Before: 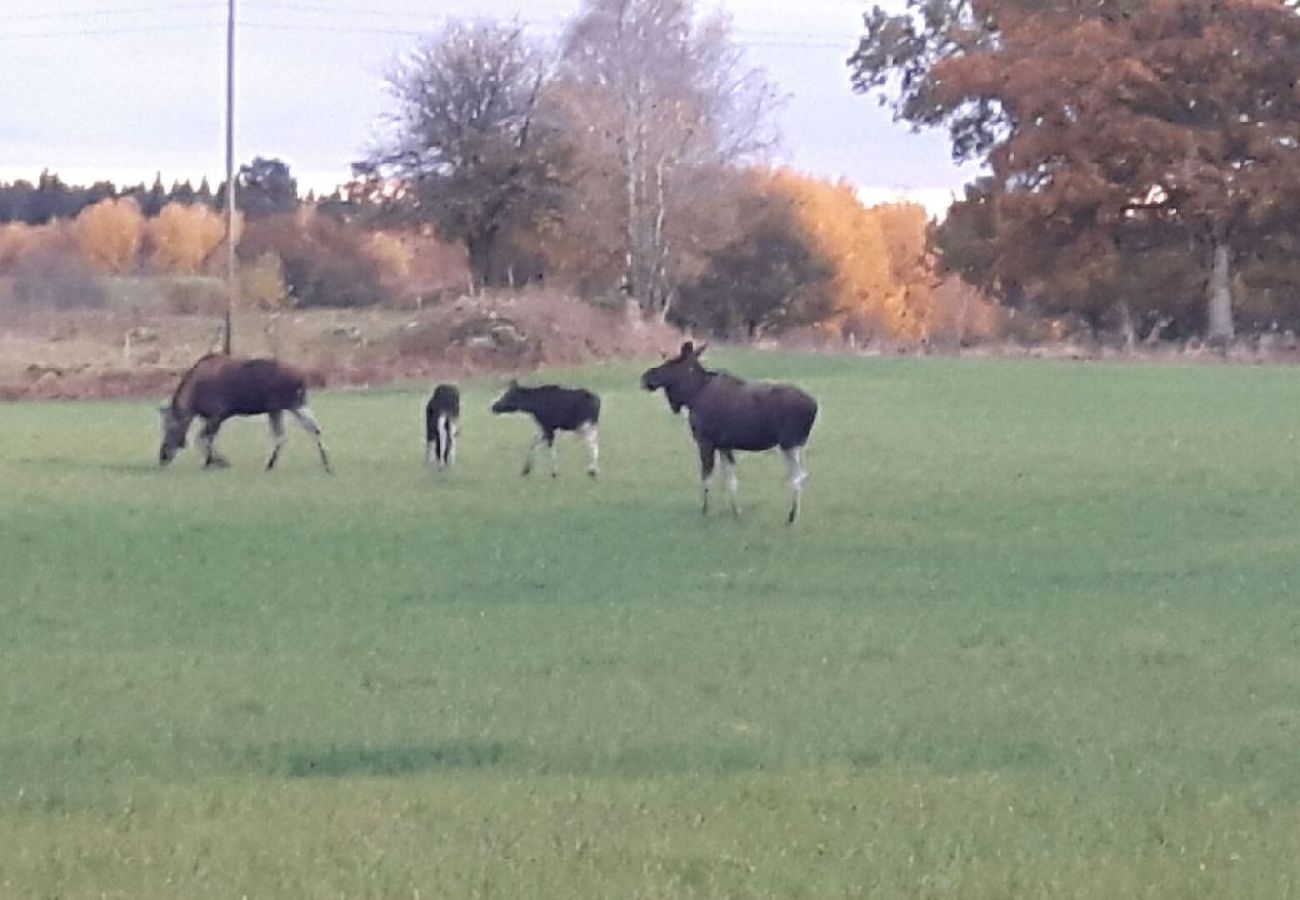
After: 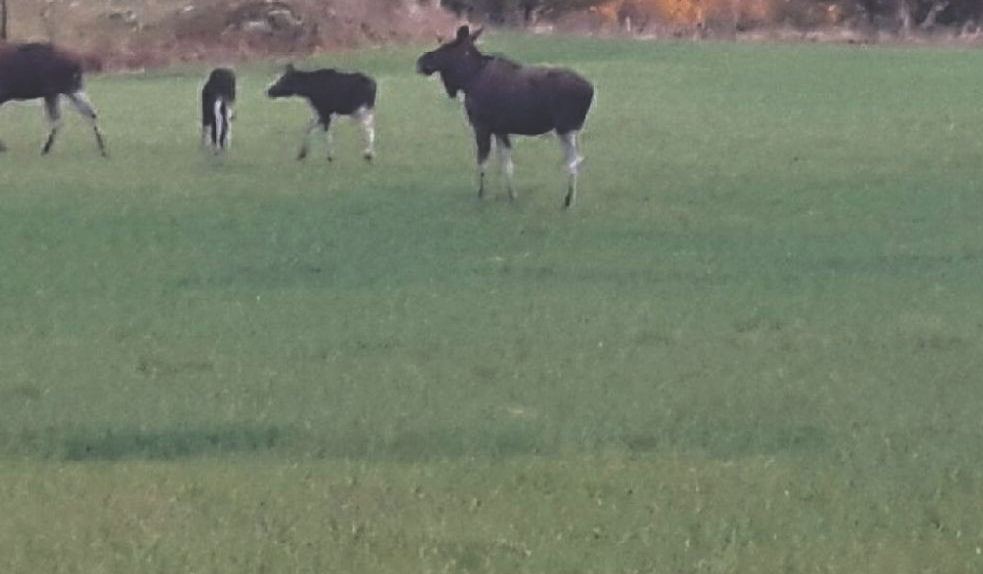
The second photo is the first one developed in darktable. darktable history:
crop and rotate: left 17.299%, top 35.115%, right 7.015%, bottom 1.024%
rgb curve: curves: ch0 [(0, 0.186) (0.314, 0.284) (0.775, 0.708) (1, 1)], compensate middle gray true, preserve colors none
